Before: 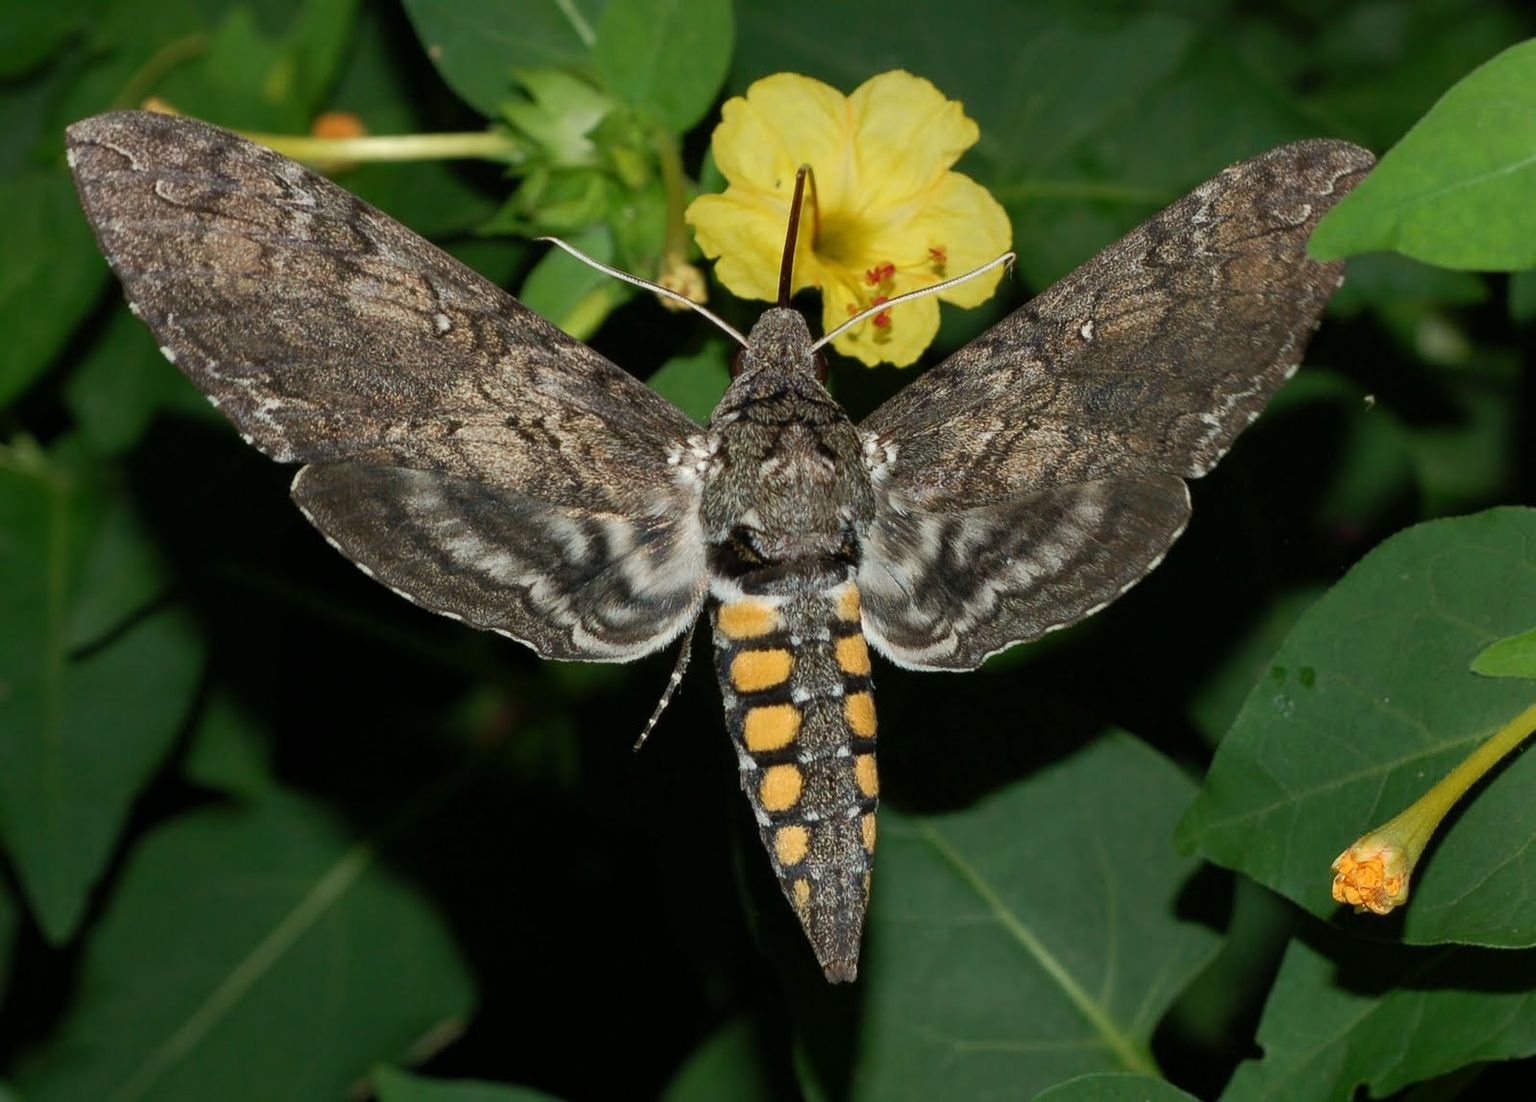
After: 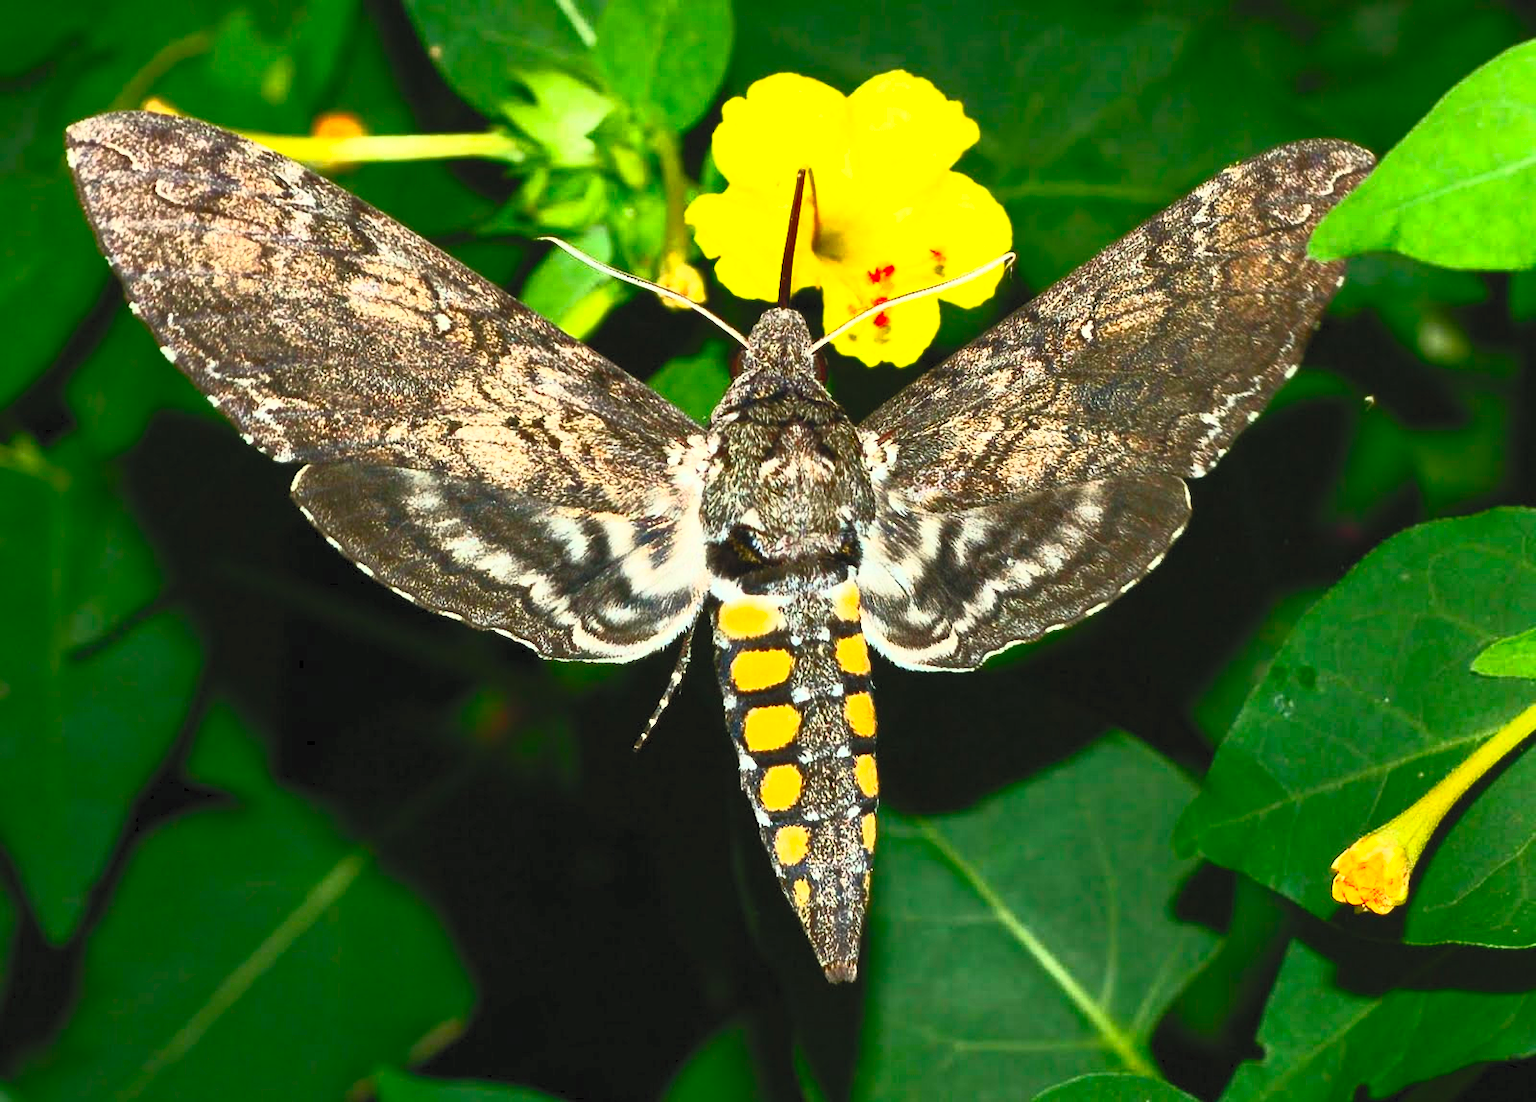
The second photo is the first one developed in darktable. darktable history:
contrast brightness saturation: contrast 0.984, brightness 0.989, saturation 0.996
